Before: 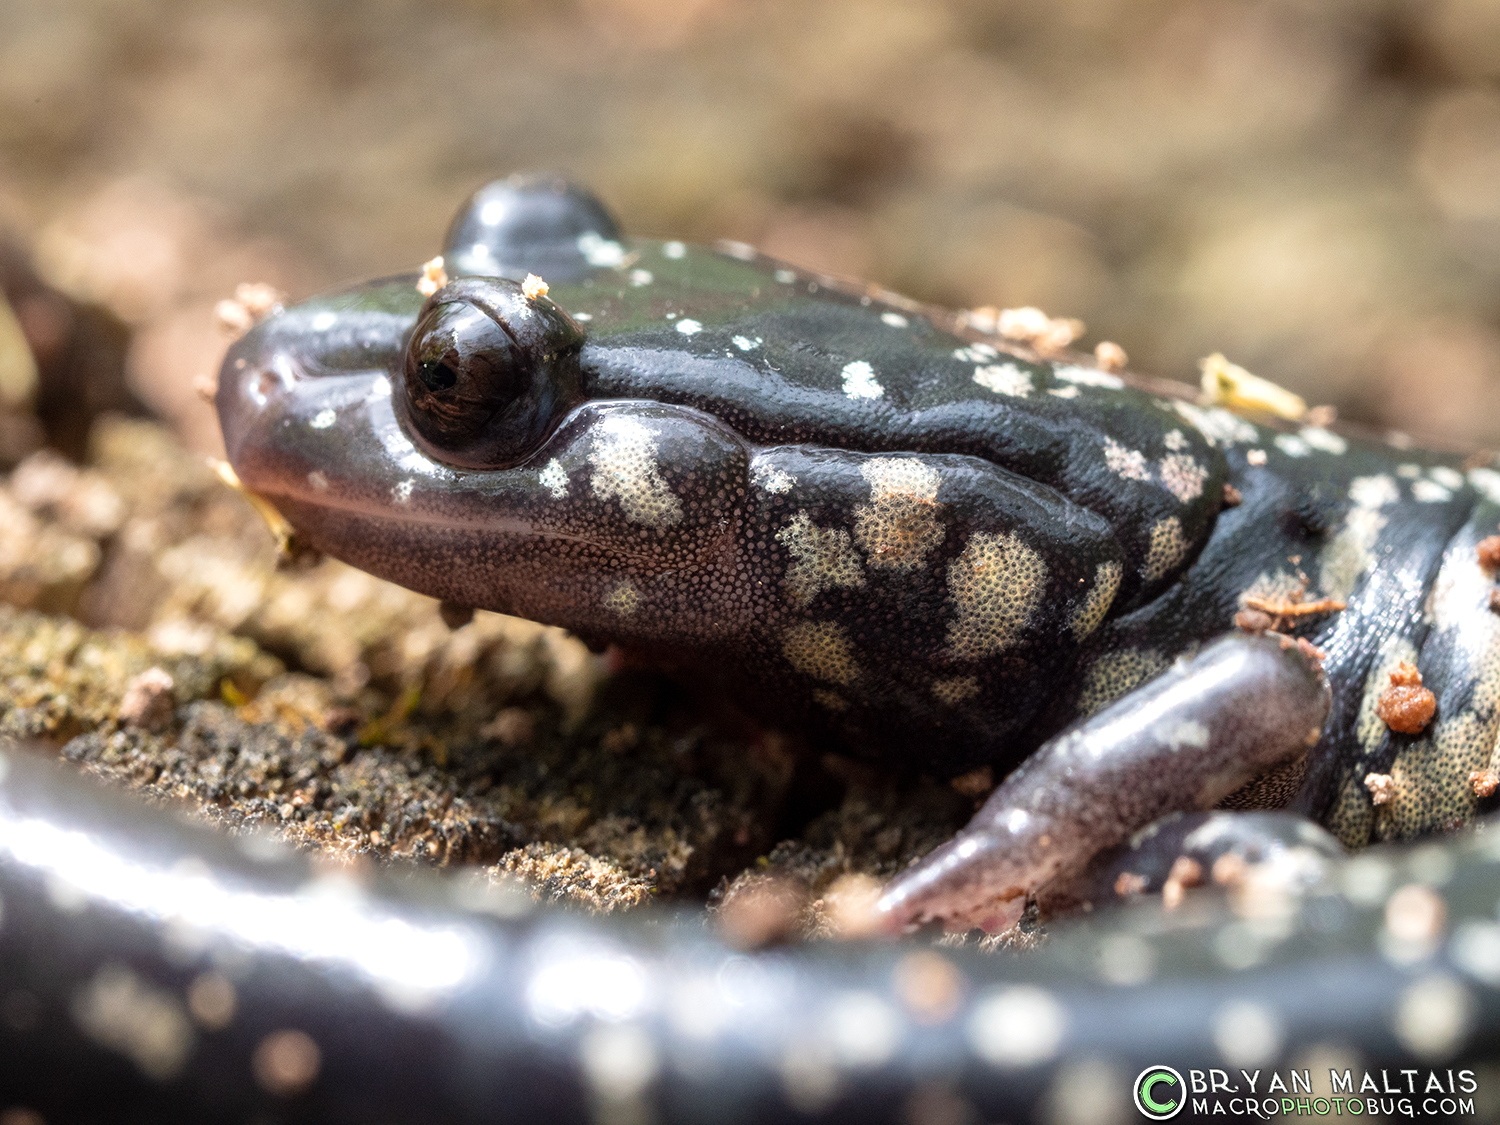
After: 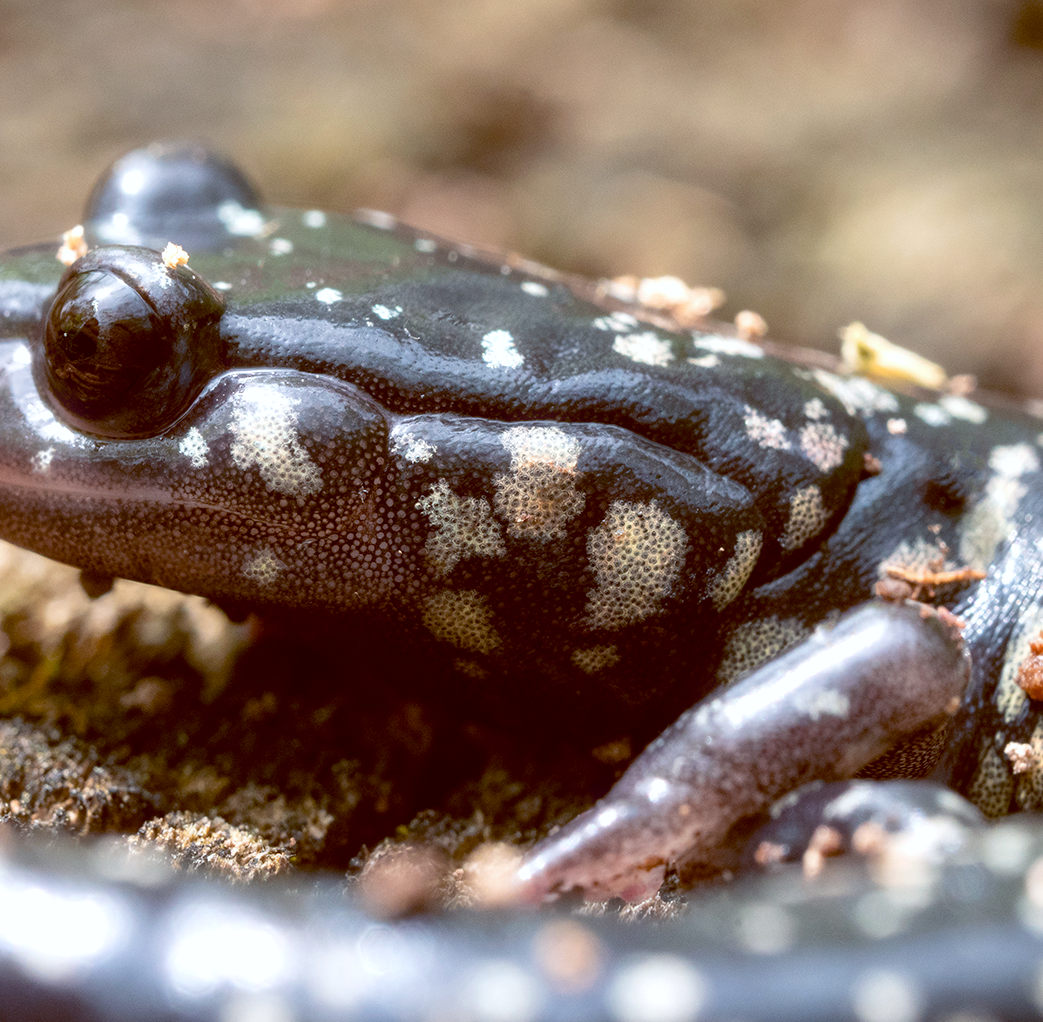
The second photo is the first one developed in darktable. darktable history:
color balance: lift [1, 1.015, 1.004, 0.985], gamma [1, 0.958, 0.971, 1.042], gain [1, 0.956, 0.977, 1.044]
crop and rotate: left 24.034%, top 2.838%, right 6.406%, bottom 6.299%
bloom: size 3%, threshold 100%, strength 0%
